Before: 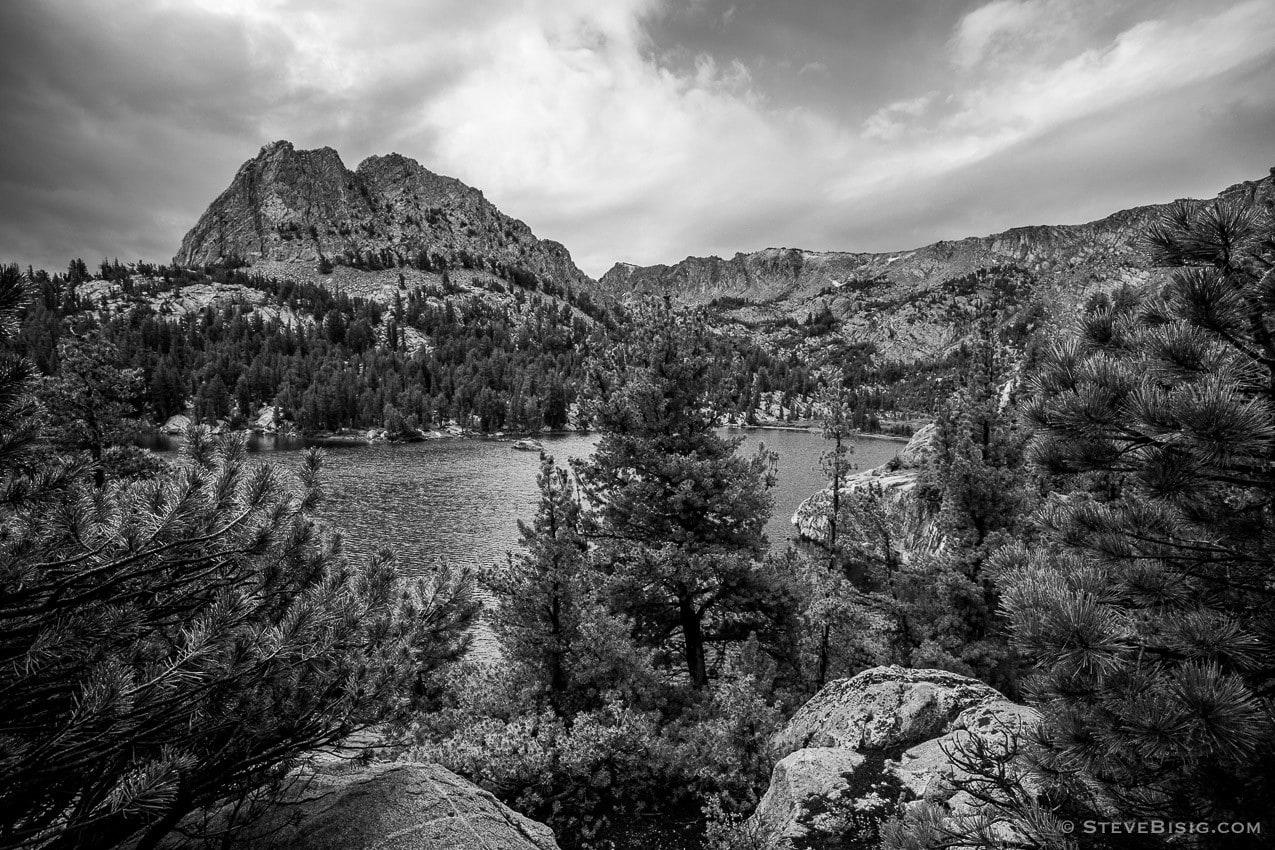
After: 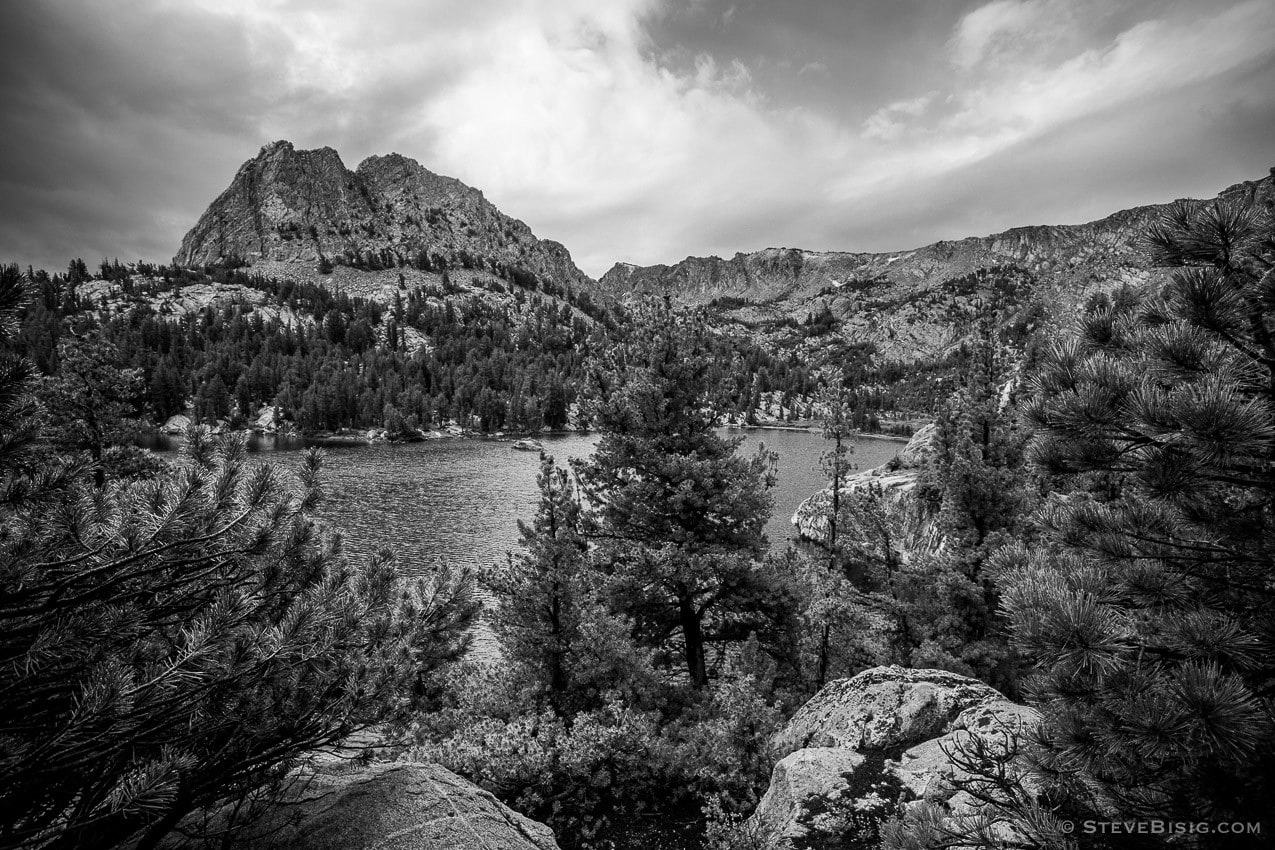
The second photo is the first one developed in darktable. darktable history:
vignetting: on, module defaults
bloom: size 13.65%, threshold 98.39%, strength 4.82%
